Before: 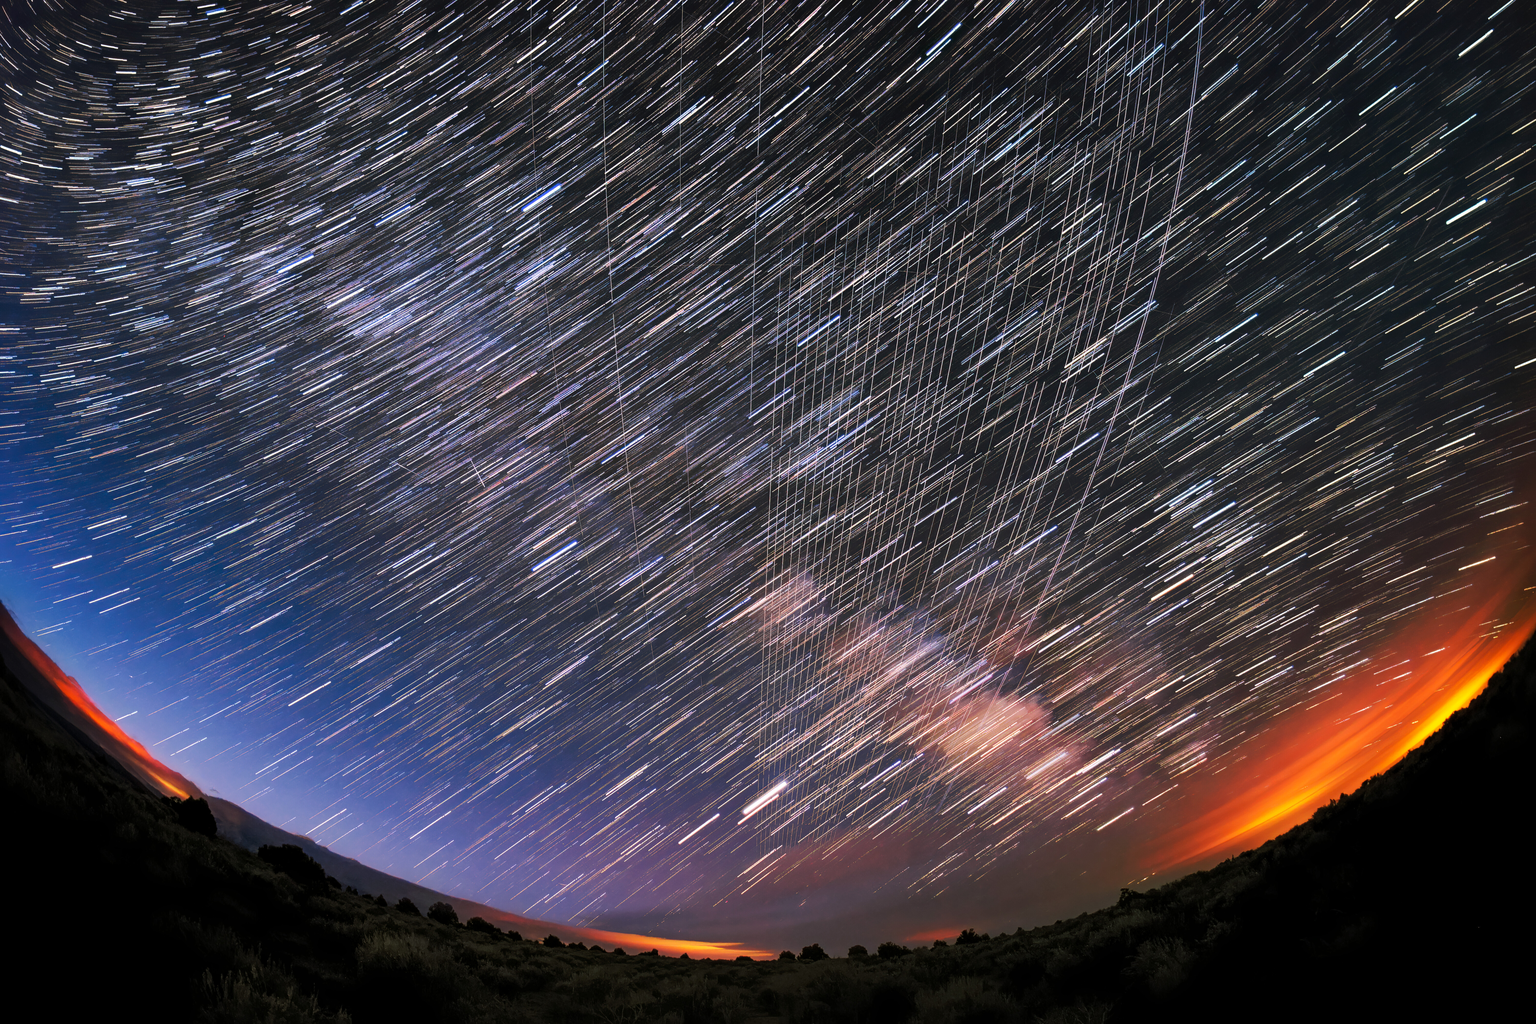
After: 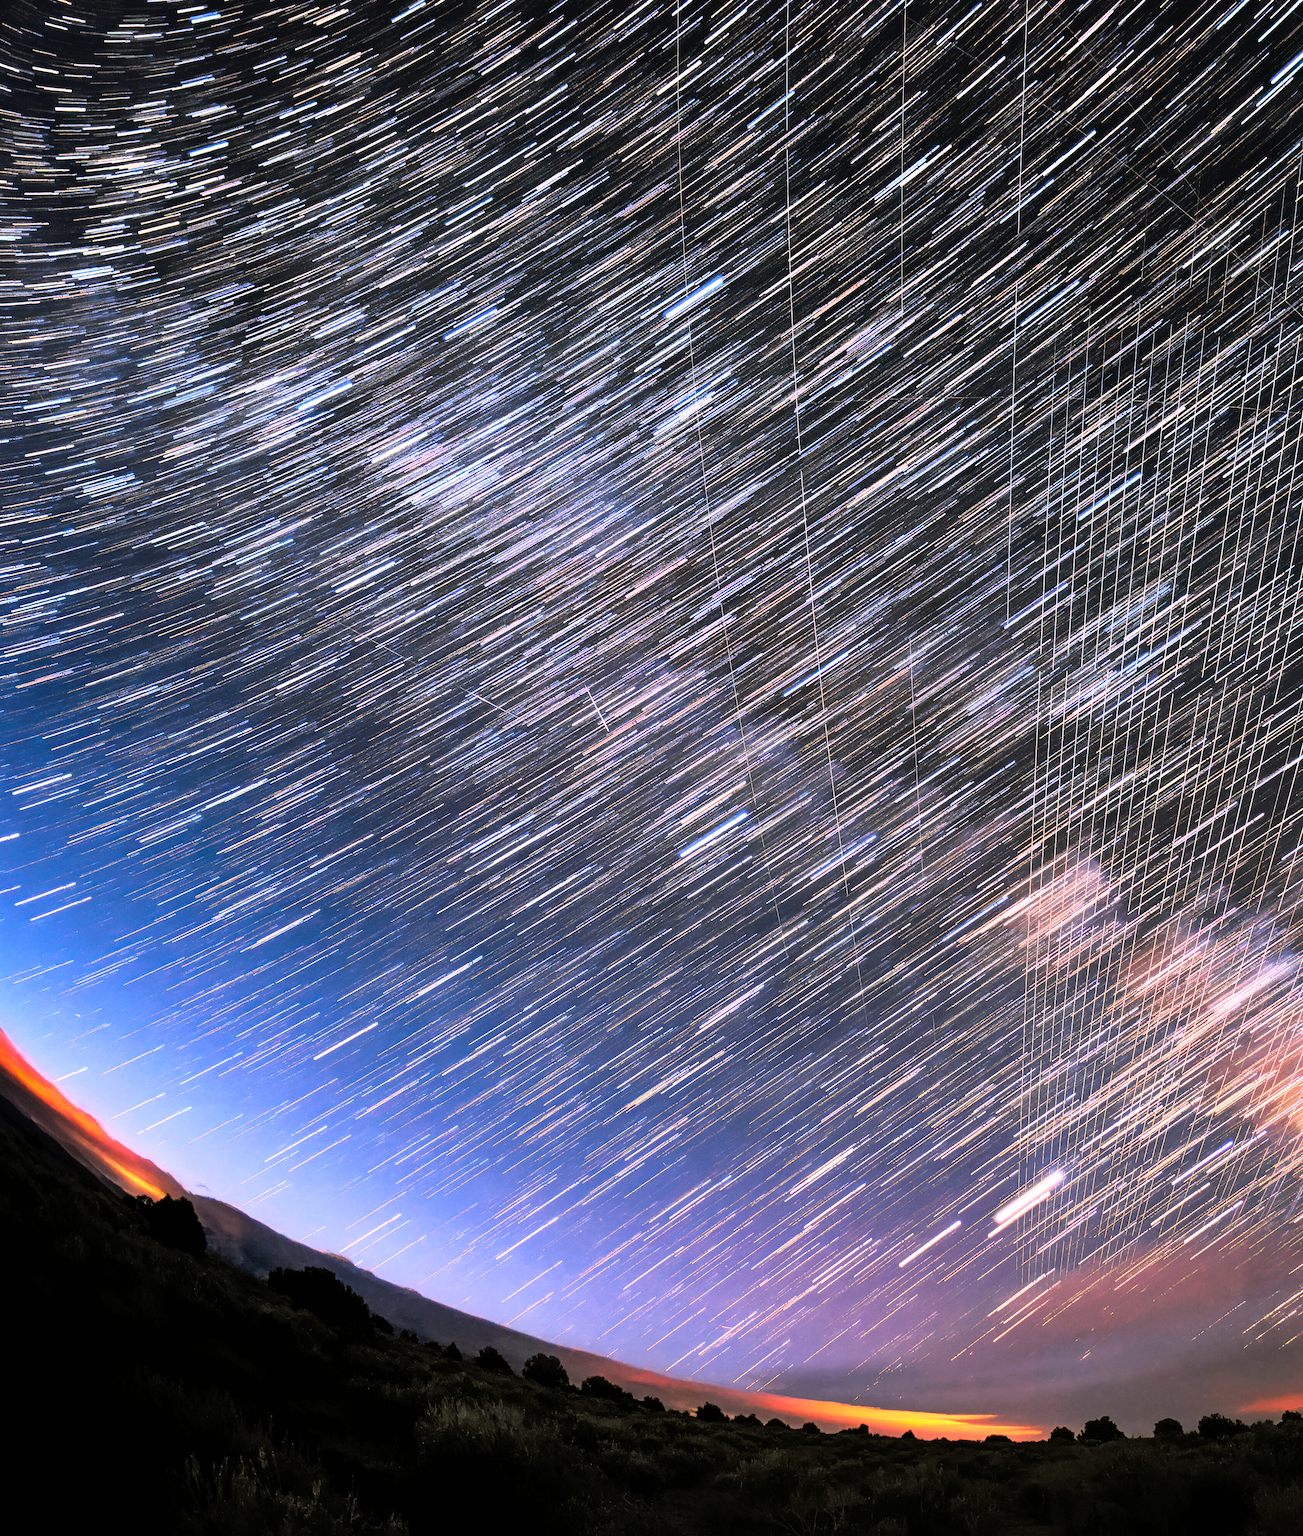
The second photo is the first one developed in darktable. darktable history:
crop: left 5.181%, right 38.254%
base curve: curves: ch0 [(0, 0) (0.012, 0.01) (0.073, 0.168) (0.31, 0.711) (0.645, 0.957) (1, 1)]
